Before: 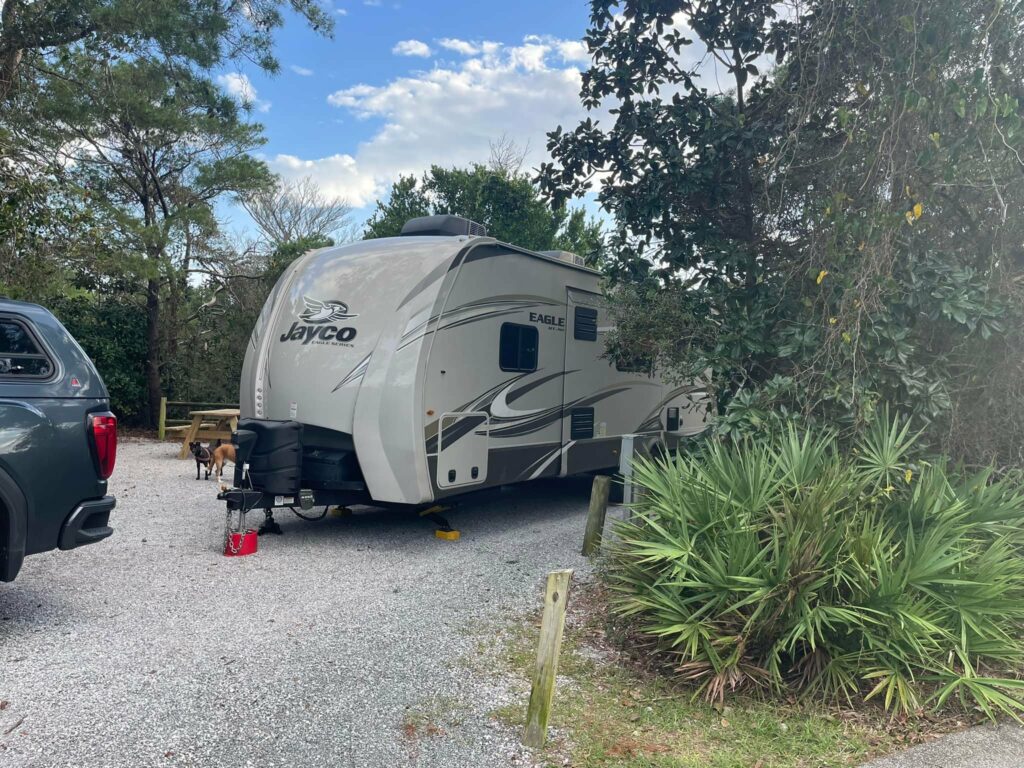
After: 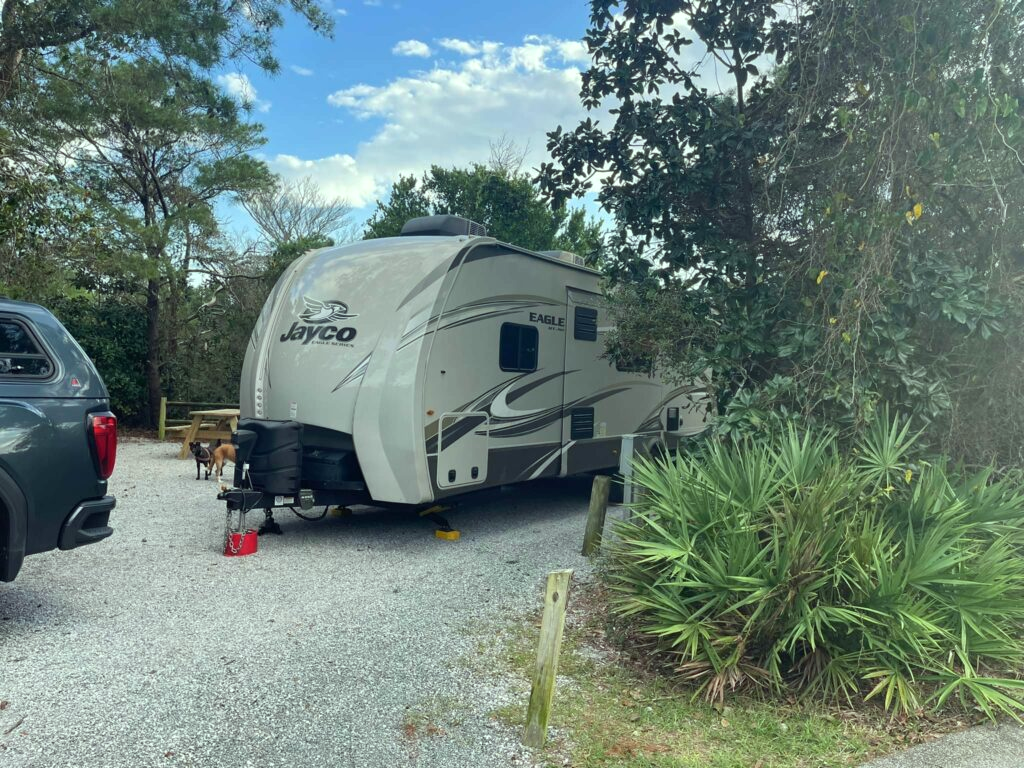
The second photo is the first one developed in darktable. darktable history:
color correction: highlights a* -8.48, highlights b* 3.23
exposure: exposure 0.086 EV, compensate exposure bias true, compensate highlight preservation false
